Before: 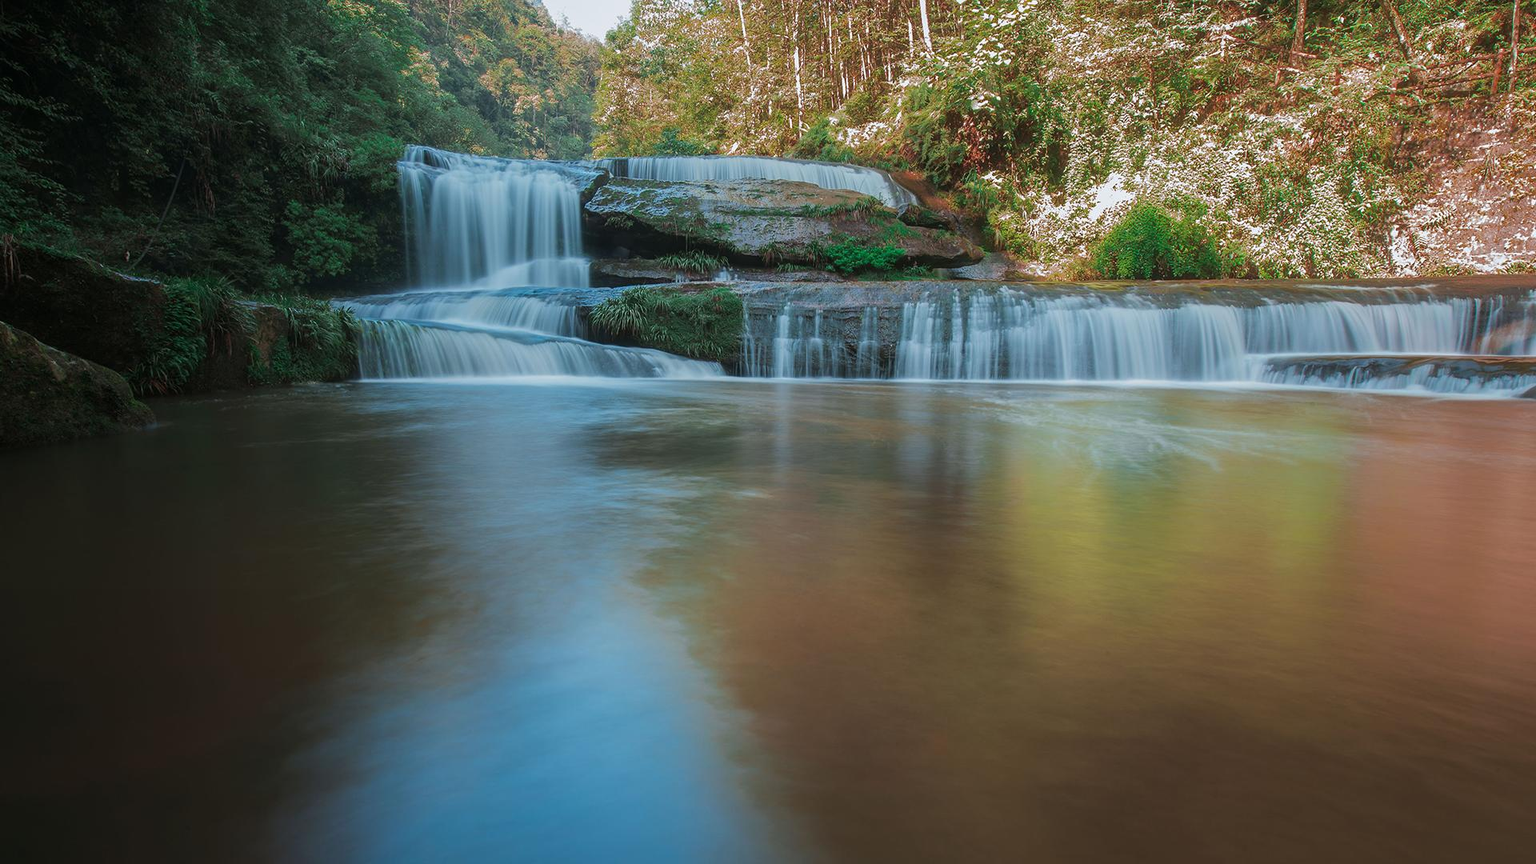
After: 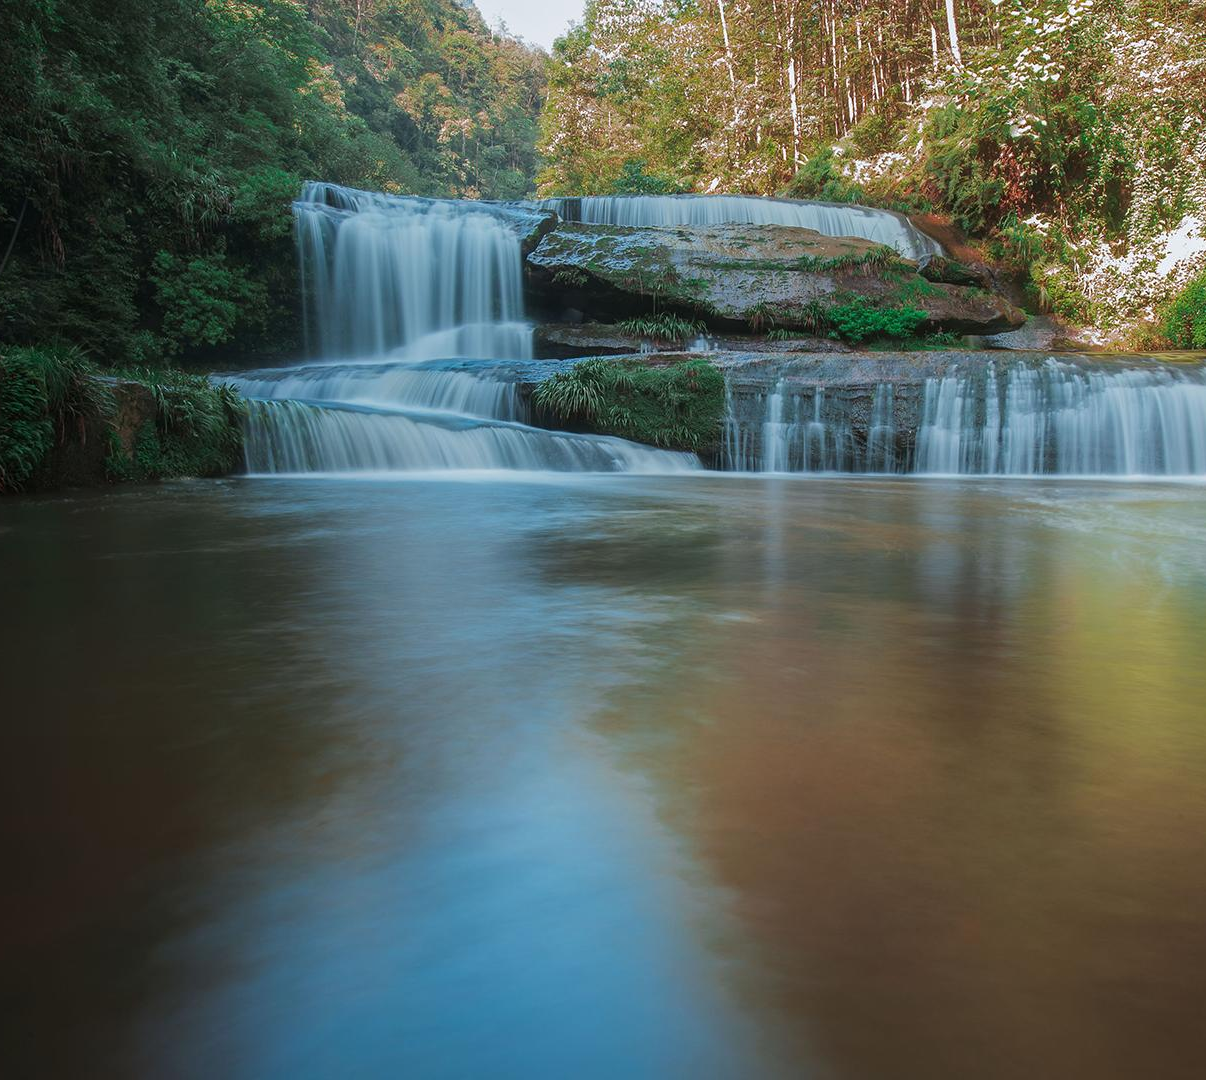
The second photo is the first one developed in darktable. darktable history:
crop: left 10.644%, right 26.528%
tone equalizer: on, module defaults
